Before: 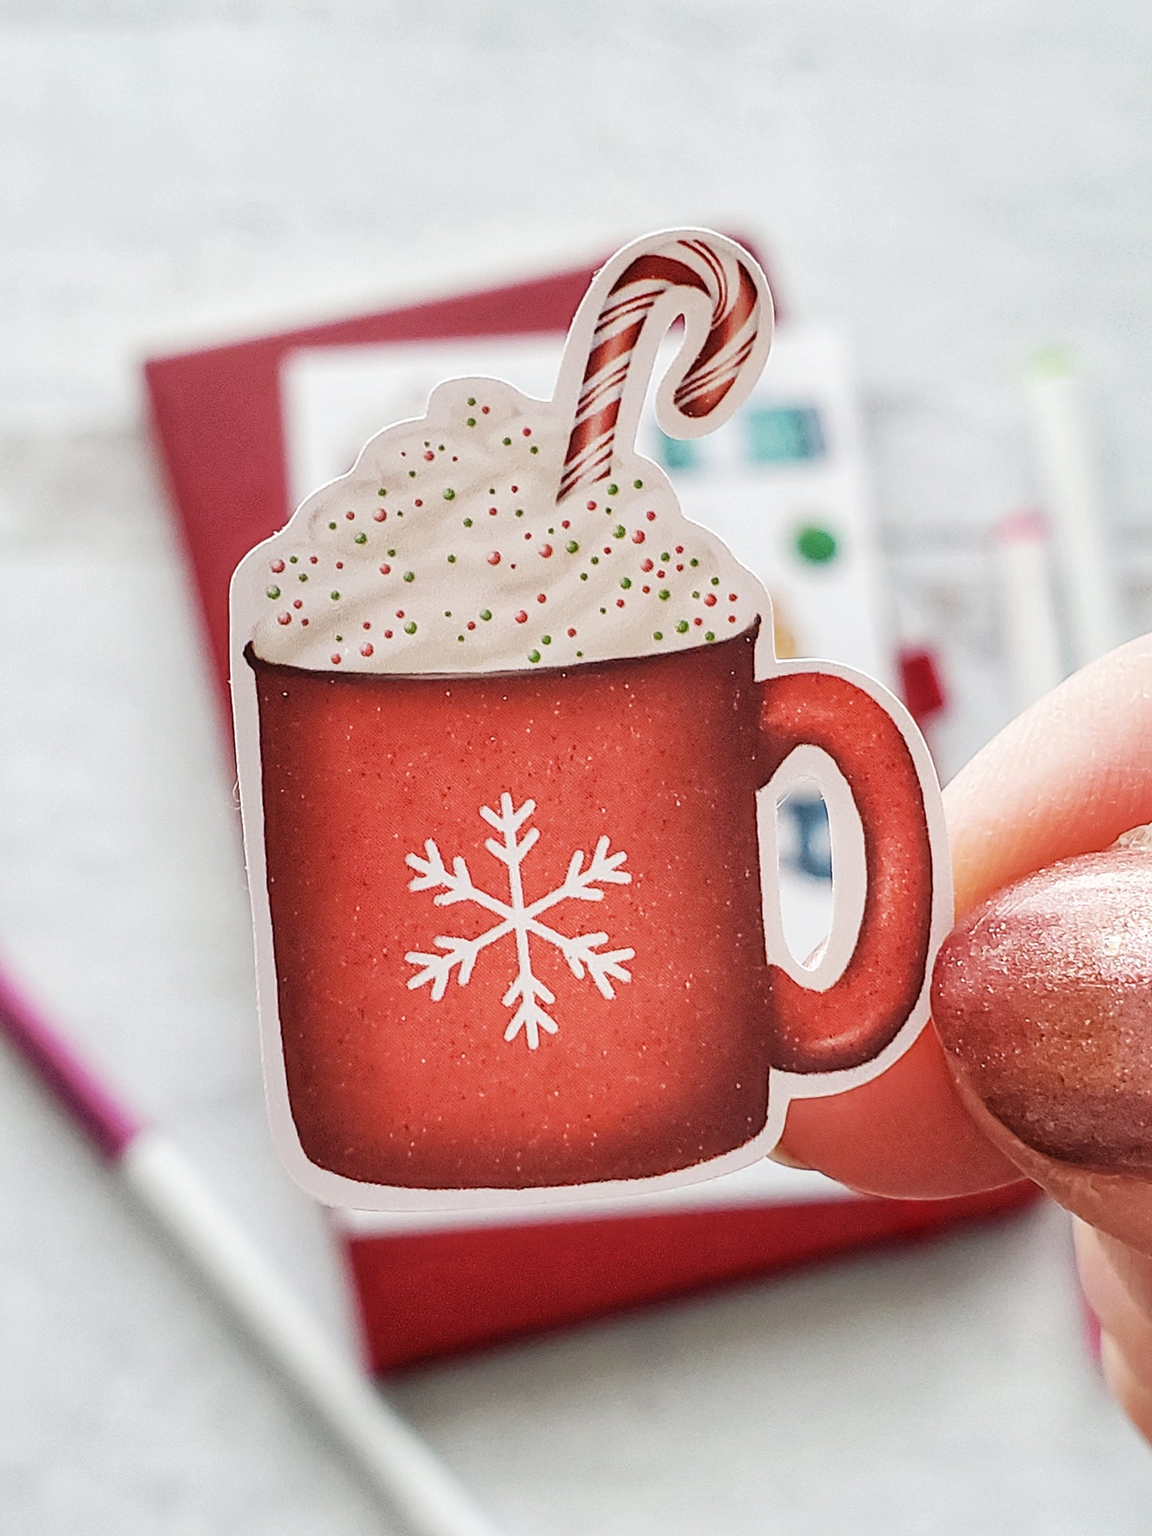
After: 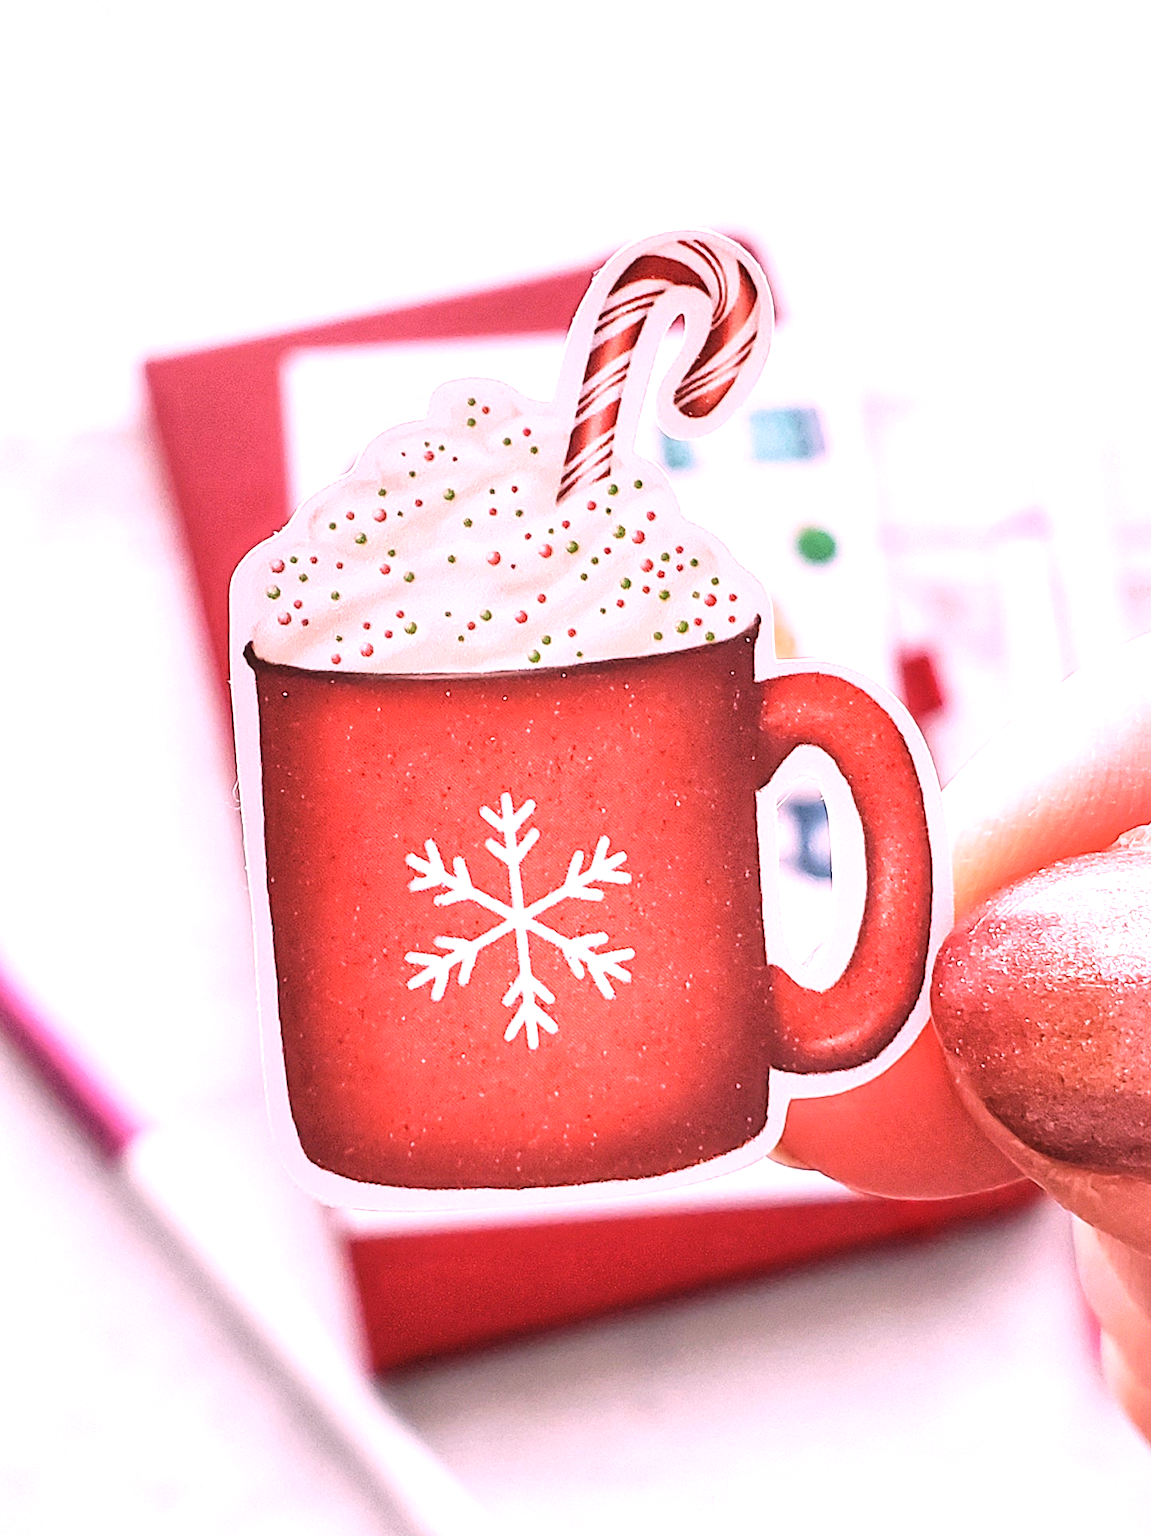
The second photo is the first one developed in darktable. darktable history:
white balance: red 1.188, blue 1.11
exposure: black level correction -0.002, exposure 0.54 EV, compensate highlight preservation false
